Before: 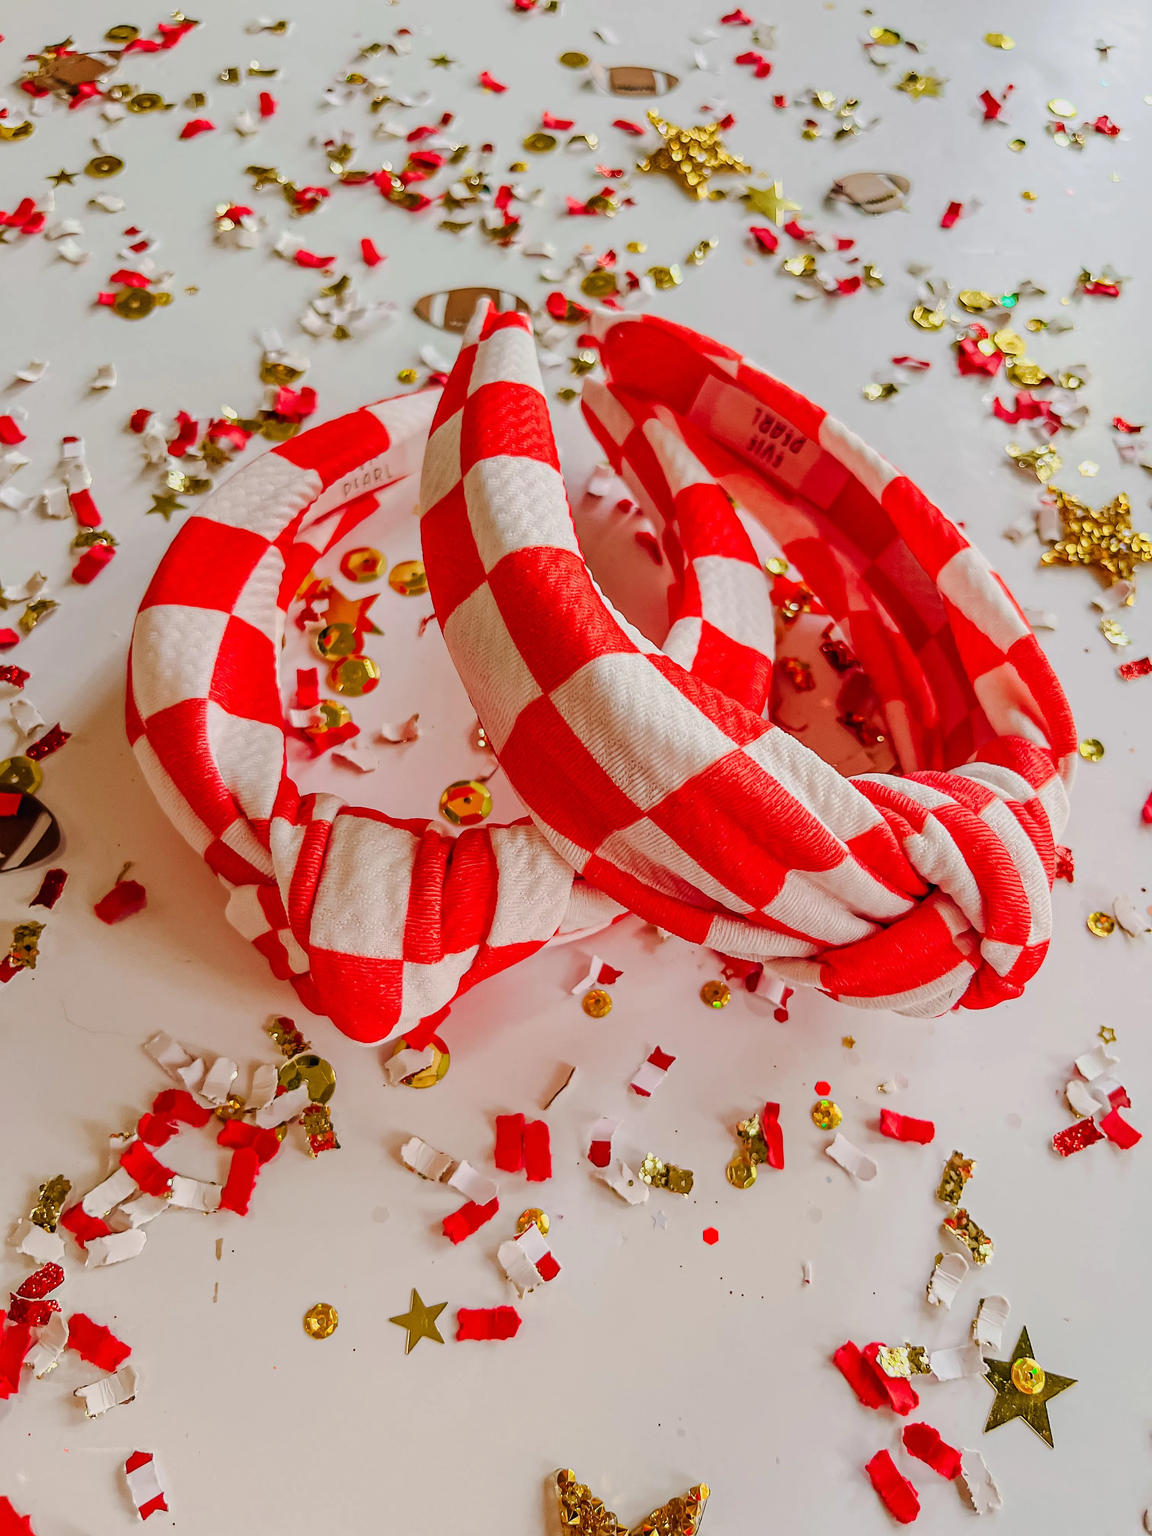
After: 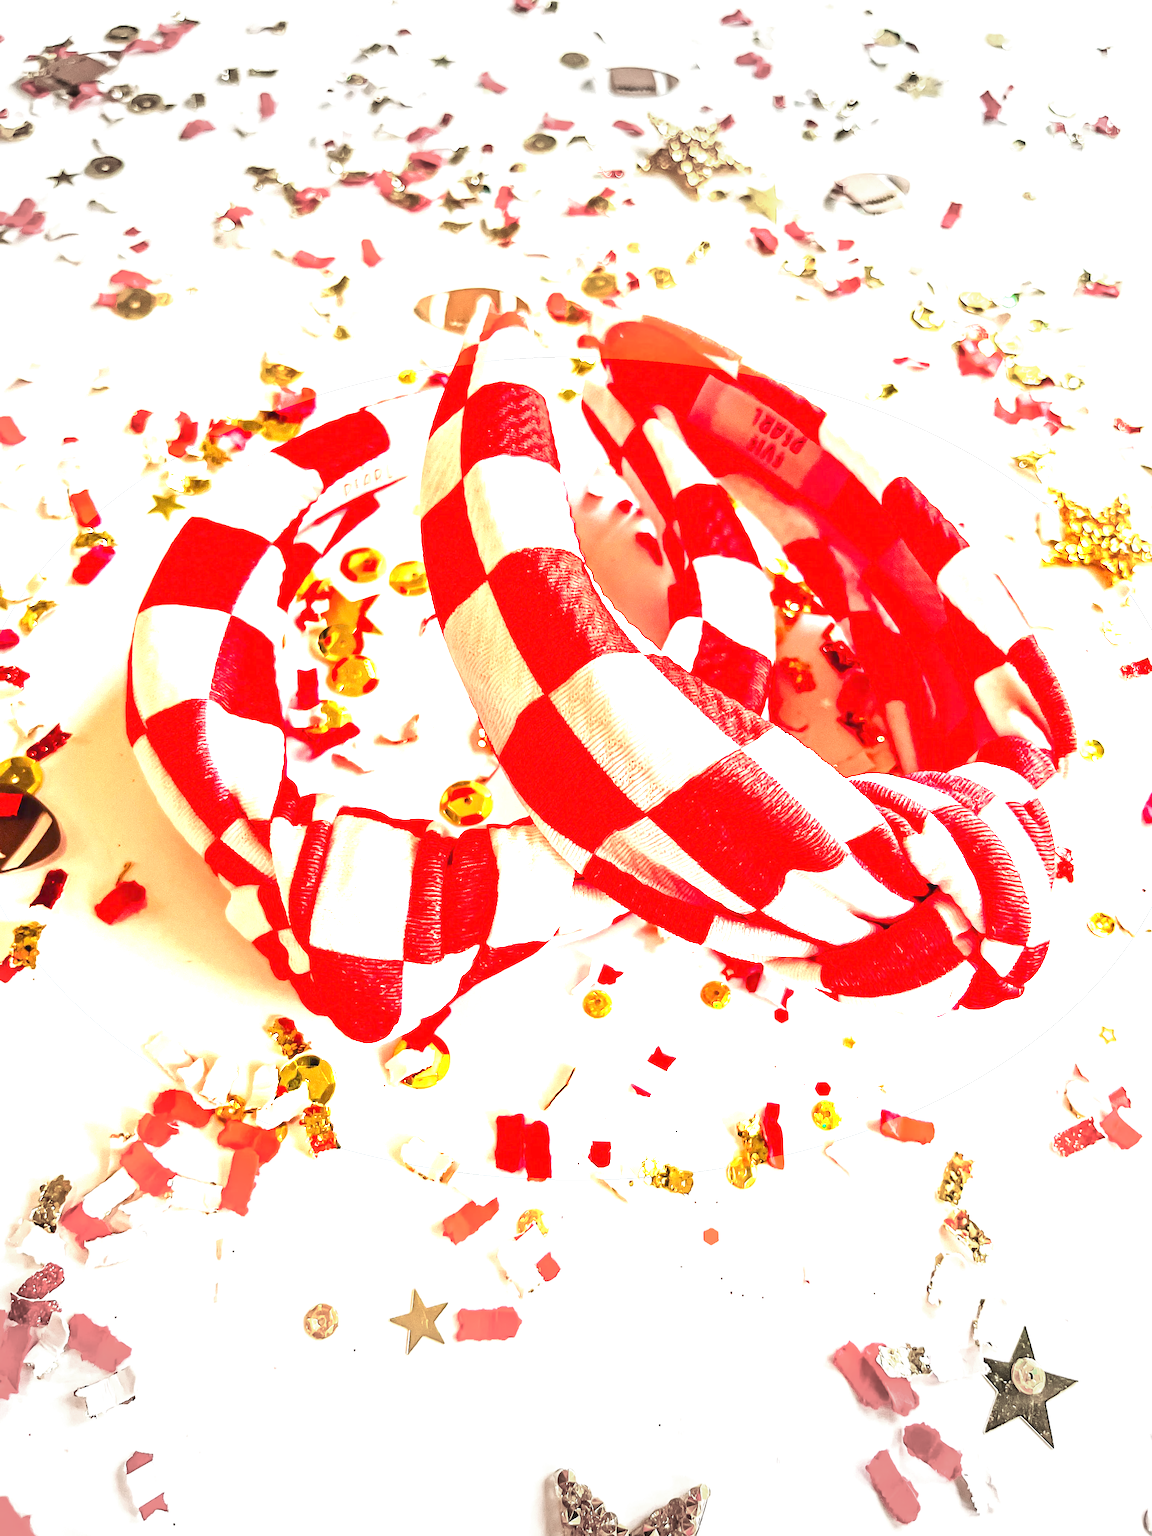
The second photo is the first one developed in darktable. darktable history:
vignetting: fall-off start 79.43%, saturation -0.649, width/height ratio 1.327, unbound false
exposure: black level correction 0, exposure 2.327 EV, compensate exposure bias true, compensate highlight preservation false
